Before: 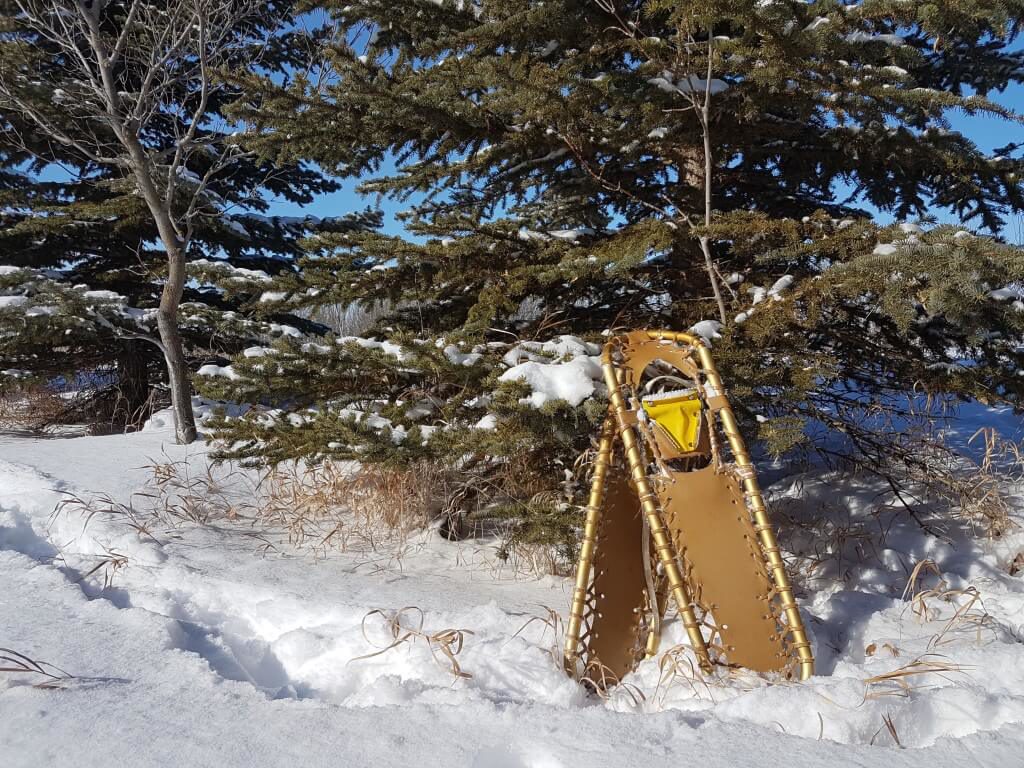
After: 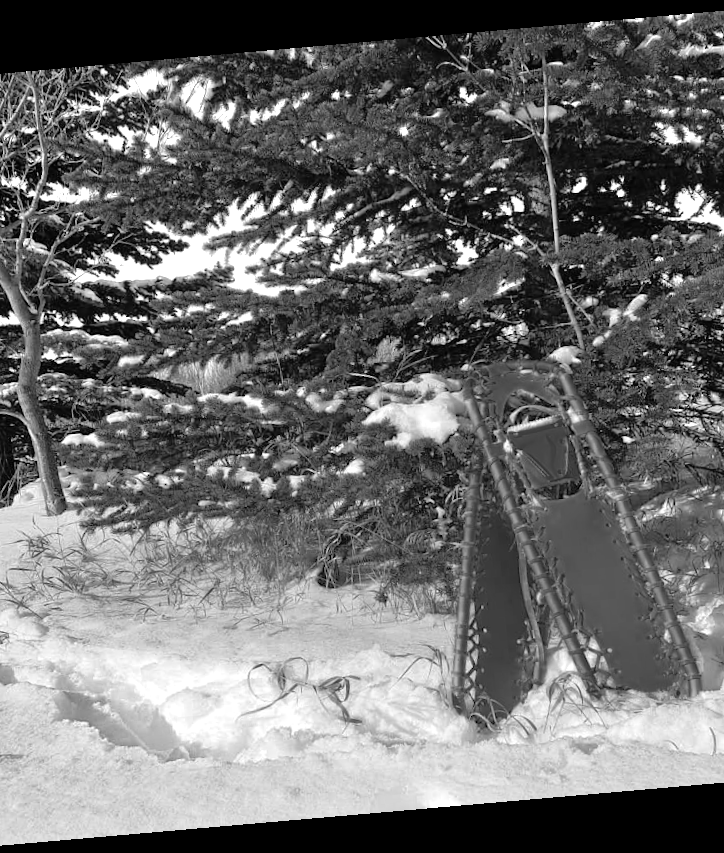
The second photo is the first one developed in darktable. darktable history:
tone equalizer: -7 EV 0.15 EV, -6 EV 0.6 EV, -5 EV 1.15 EV, -4 EV 1.33 EV, -3 EV 1.15 EV, -2 EV 0.6 EV, -1 EV 0.15 EV, mask exposure compensation -0.5 EV
crop and rotate: left 15.446%, right 17.836%
rotate and perspective: rotation -4.98°, automatic cropping off
color zones: curves: ch0 [(0.287, 0.048) (0.493, 0.484) (0.737, 0.816)]; ch1 [(0, 0) (0.143, 0) (0.286, 0) (0.429, 0) (0.571, 0) (0.714, 0) (0.857, 0)]
